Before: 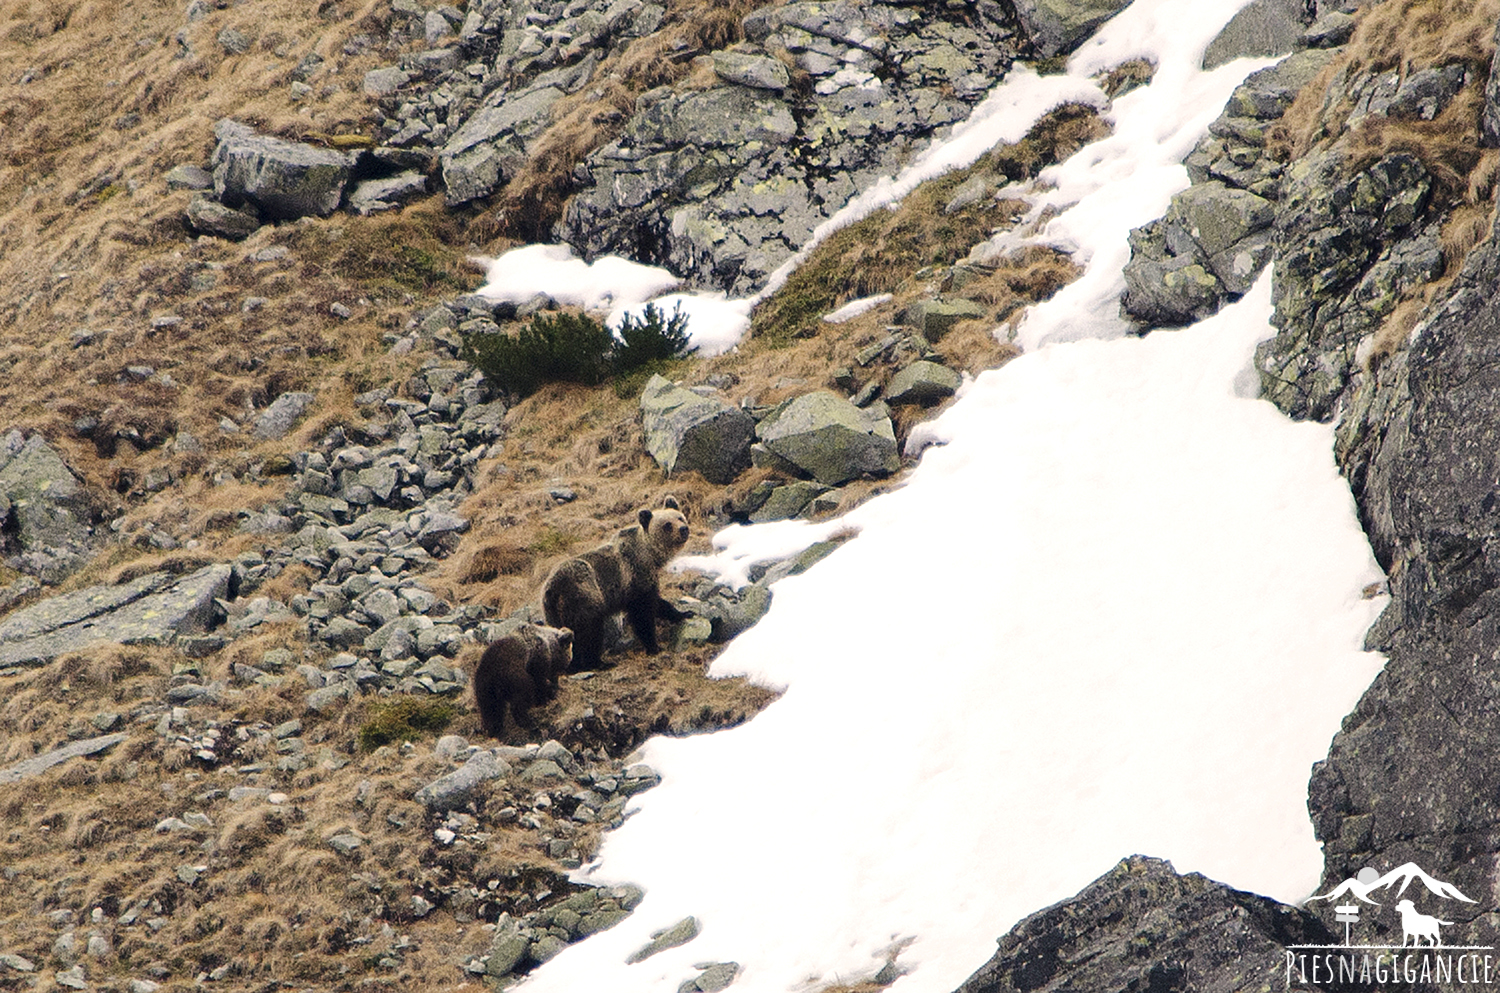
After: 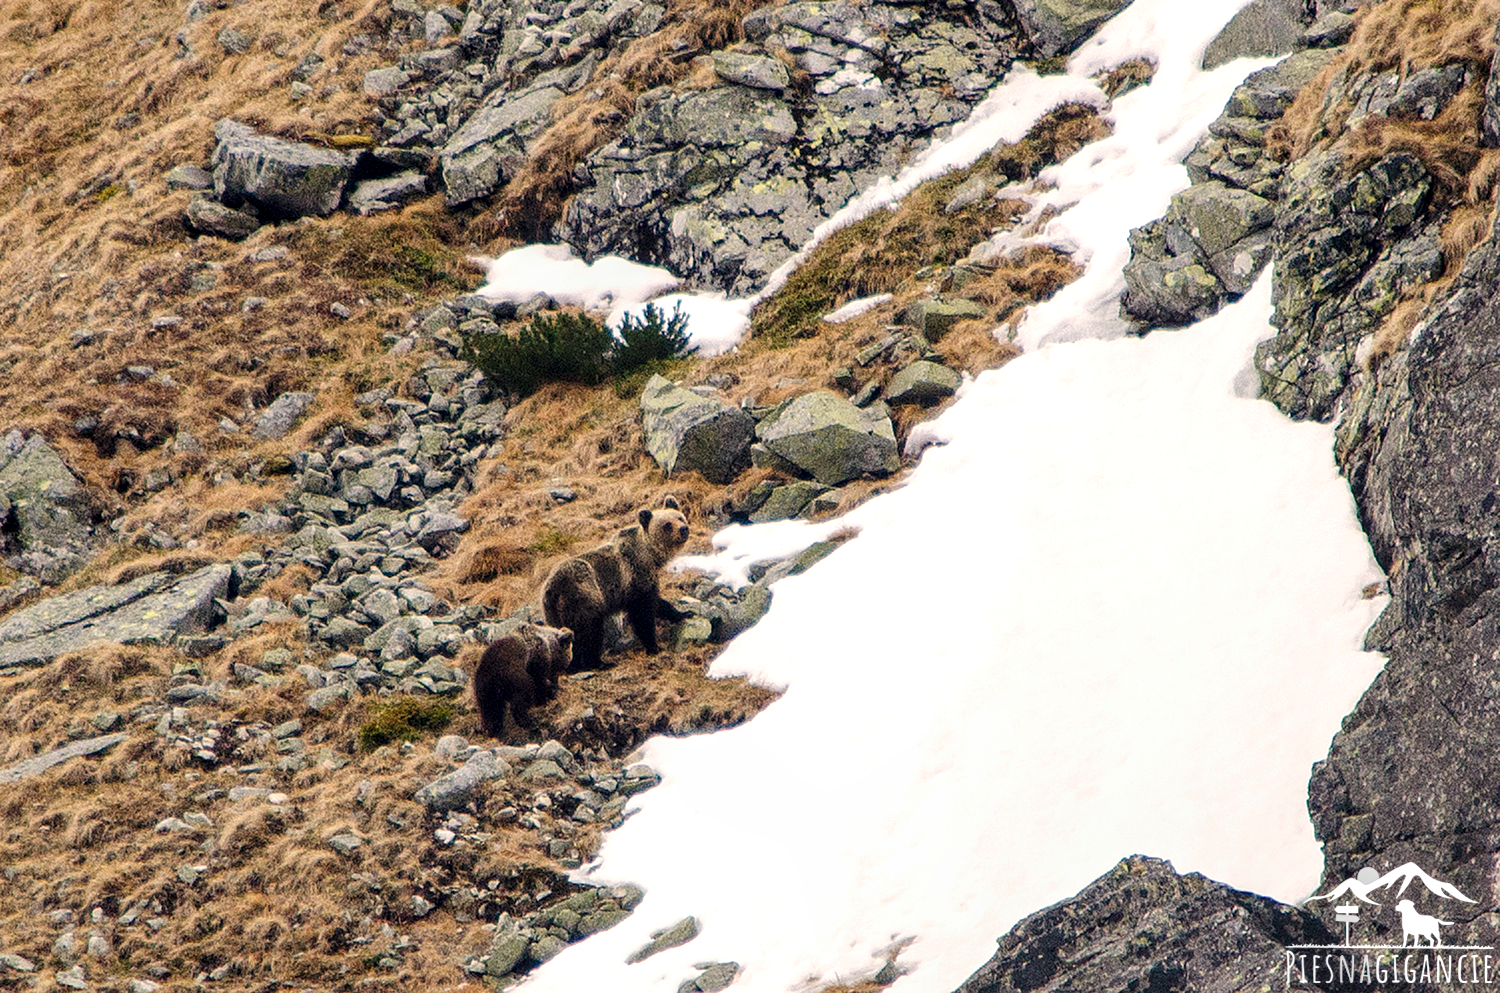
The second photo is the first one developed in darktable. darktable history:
local contrast: detail 130%
color balance rgb: perceptual saturation grading › global saturation 10%, global vibrance 10%
